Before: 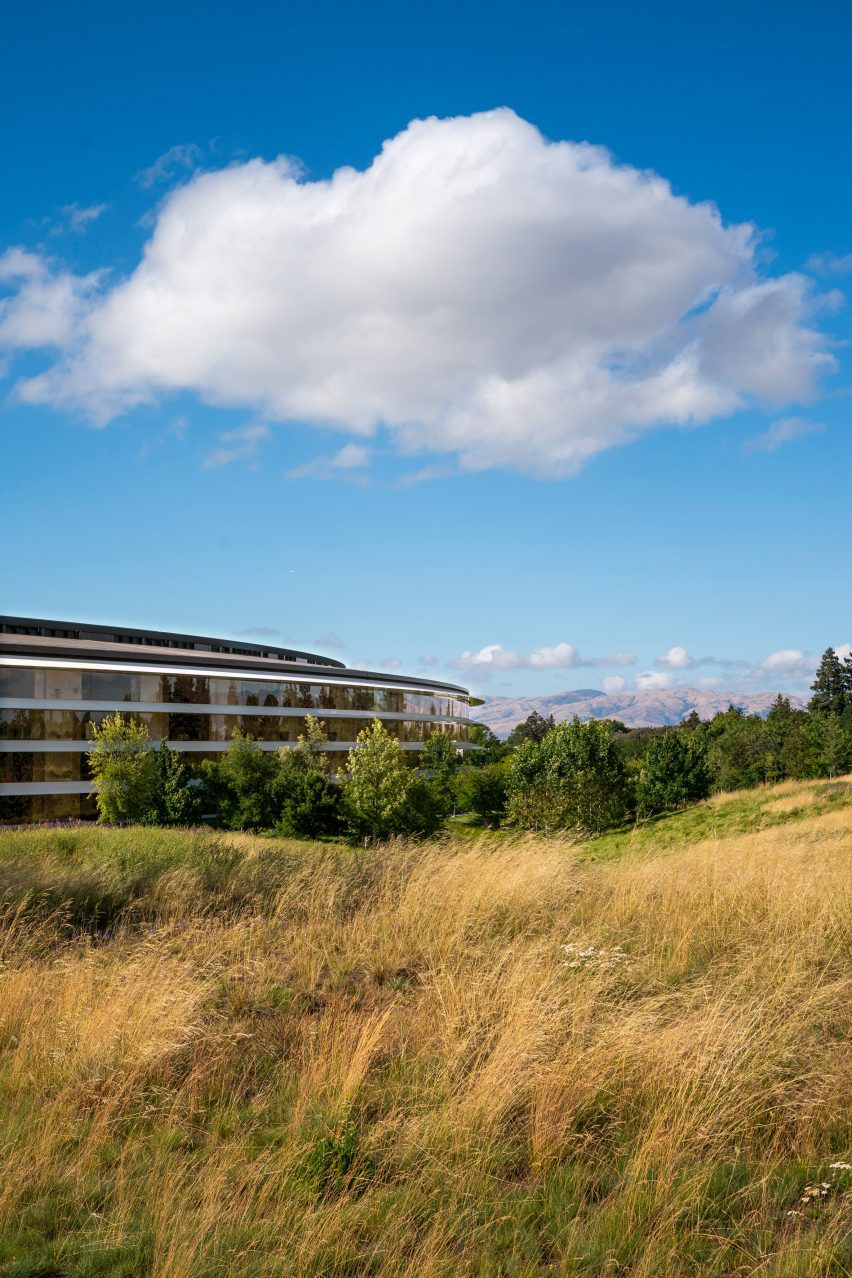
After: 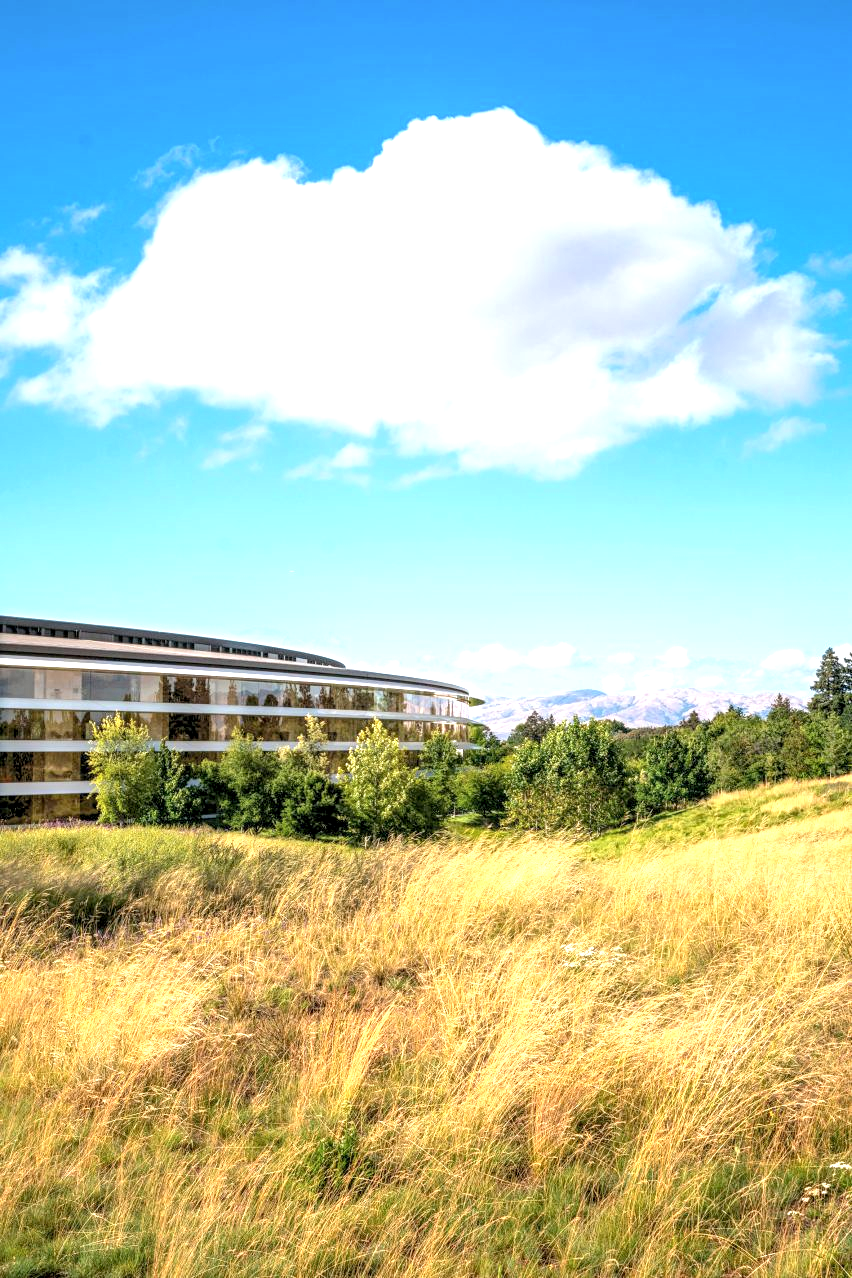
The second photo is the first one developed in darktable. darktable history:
local contrast: highlights 42%, shadows 60%, detail 137%, midtone range 0.516
contrast brightness saturation: brightness 0.153
exposure: black level correction 0.001, exposure 1.12 EV, compensate highlight preservation false
